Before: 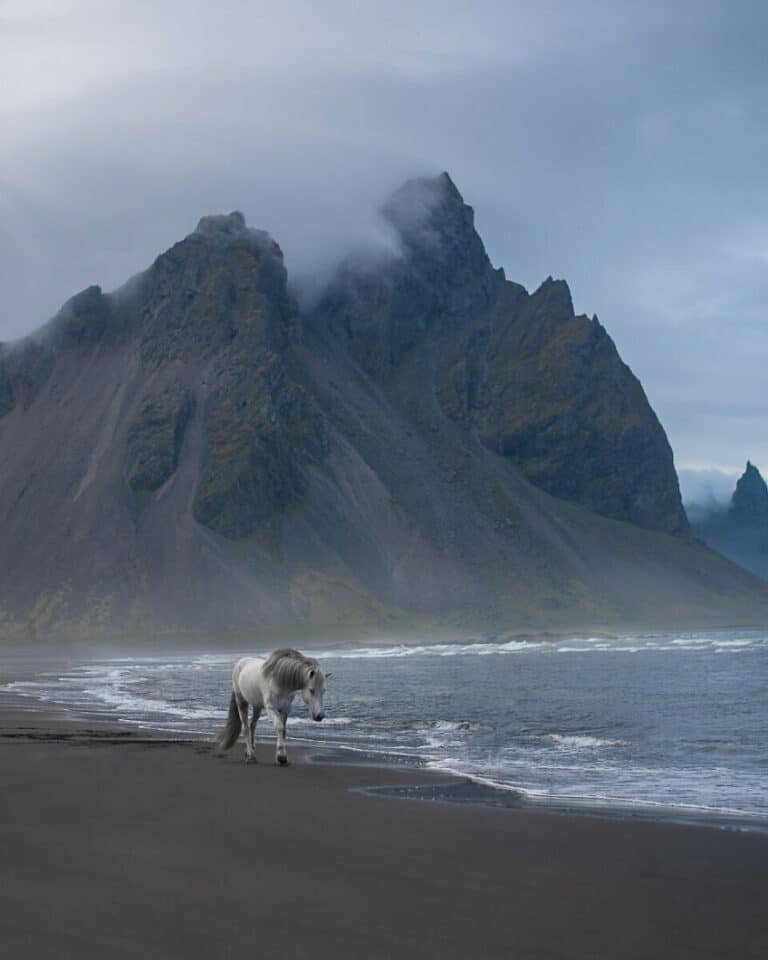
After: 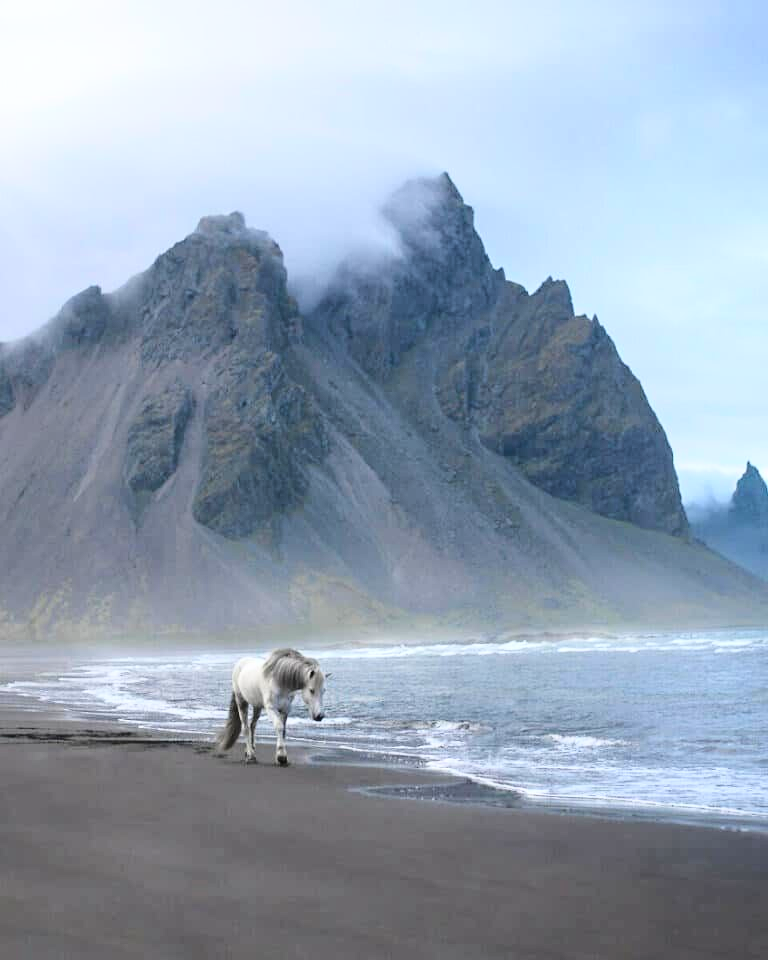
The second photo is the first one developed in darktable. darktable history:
exposure: black level correction 0, exposure 0.5 EV, compensate exposure bias true, compensate highlight preservation false
base curve: curves: ch0 [(0, 0) (0.028, 0.03) (0.121, 0.232) (0.46, 0.748) (0.859, 0.968) (1, 1)]
